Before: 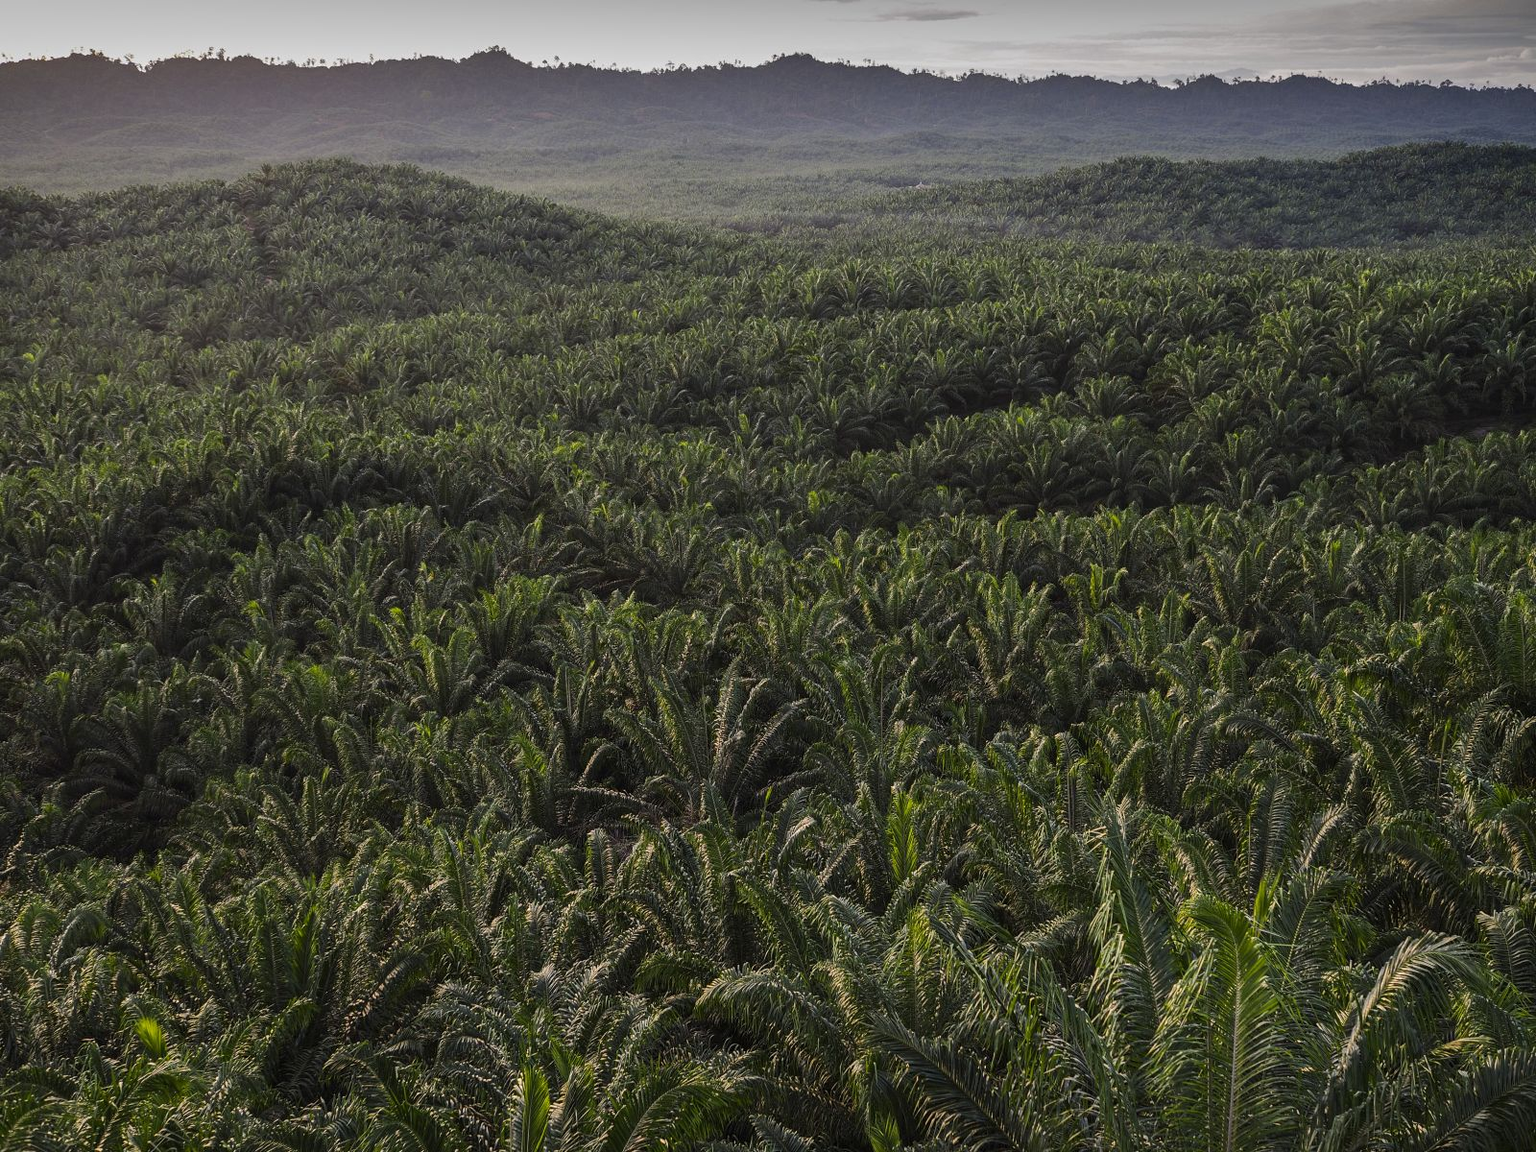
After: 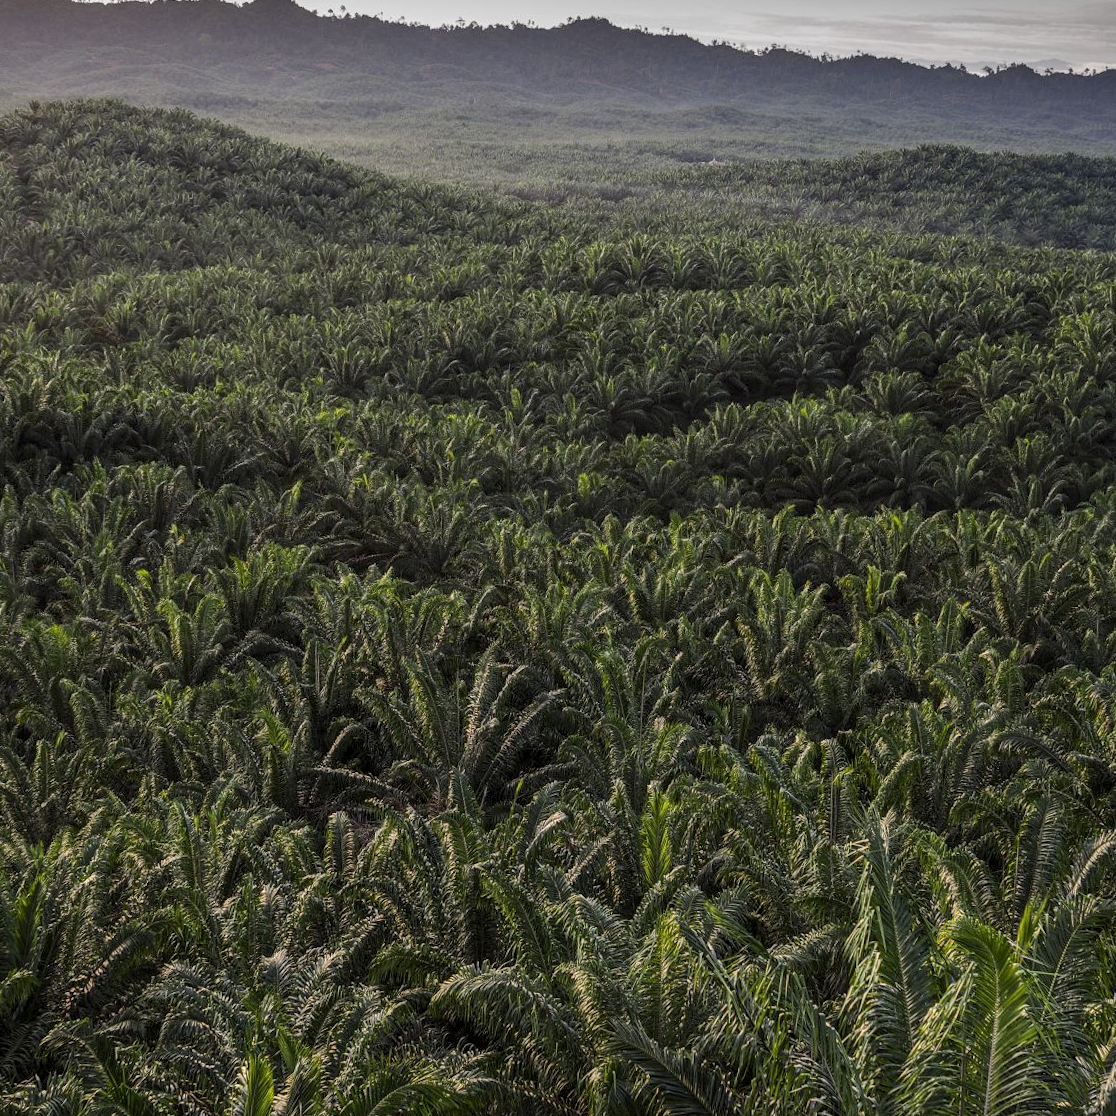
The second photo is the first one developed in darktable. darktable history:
crop and rotate: angle -3.27°, left 14.277%, top 0.028%, right 10.766%, bottom 0.028%
local contrast: detail 130%
